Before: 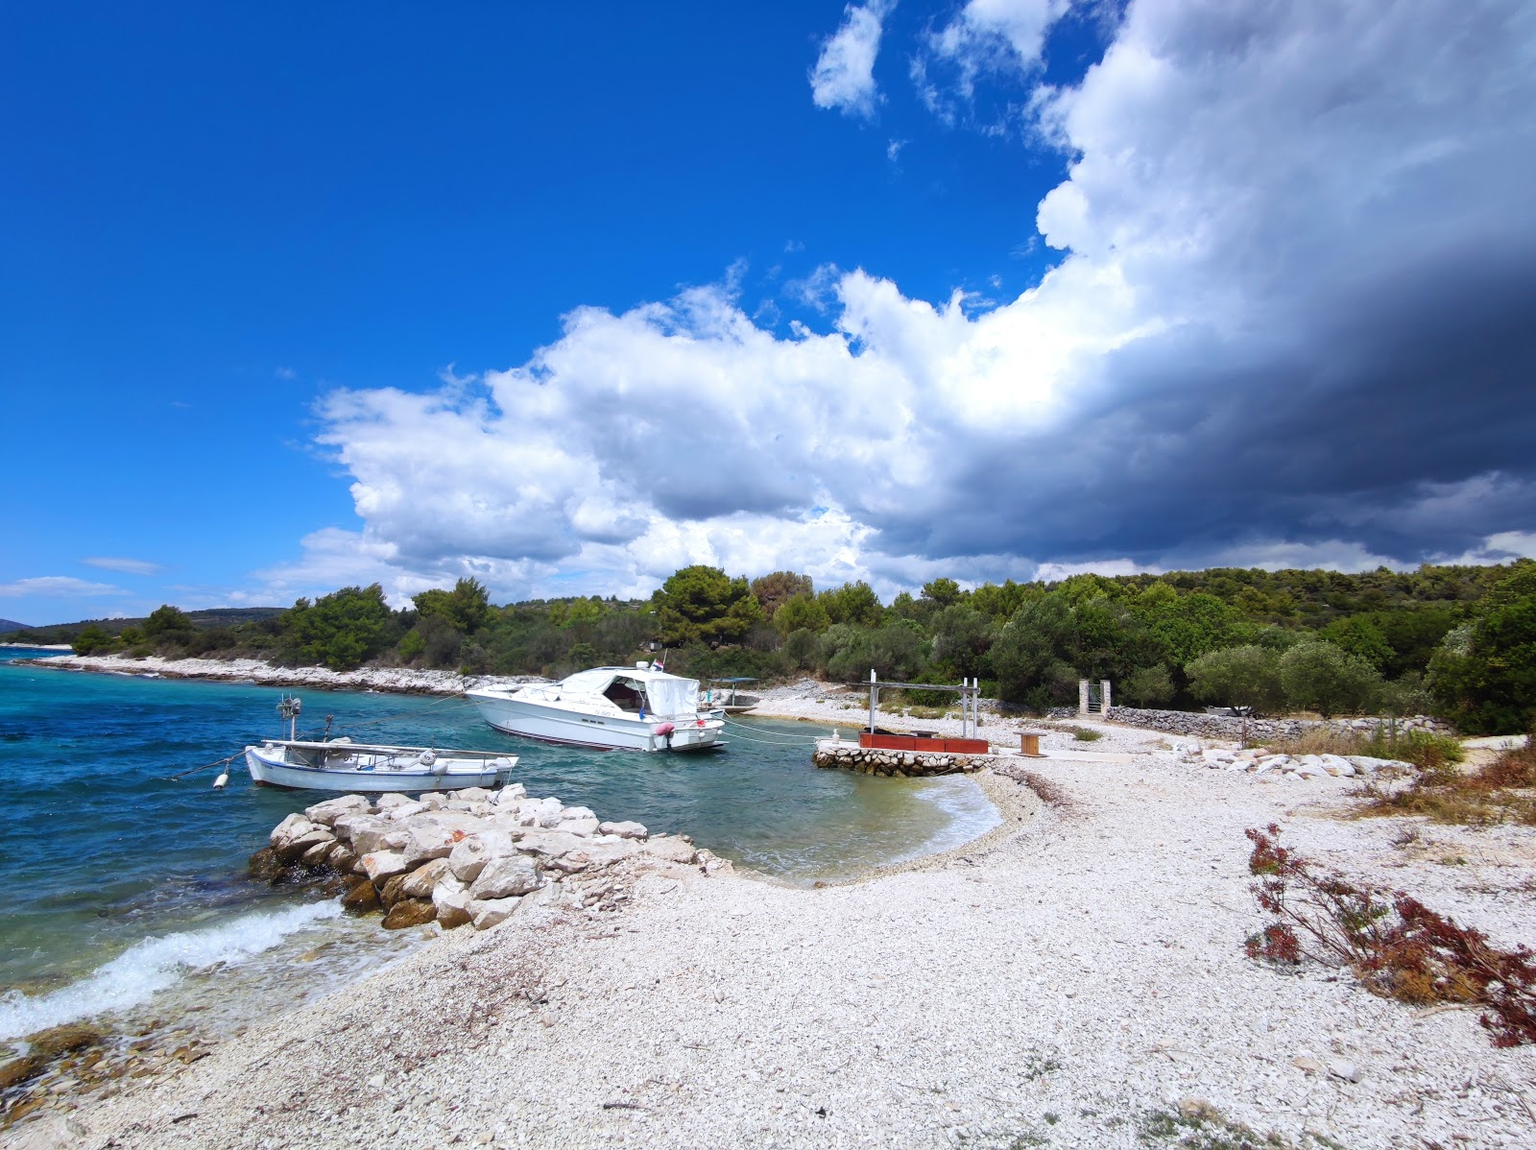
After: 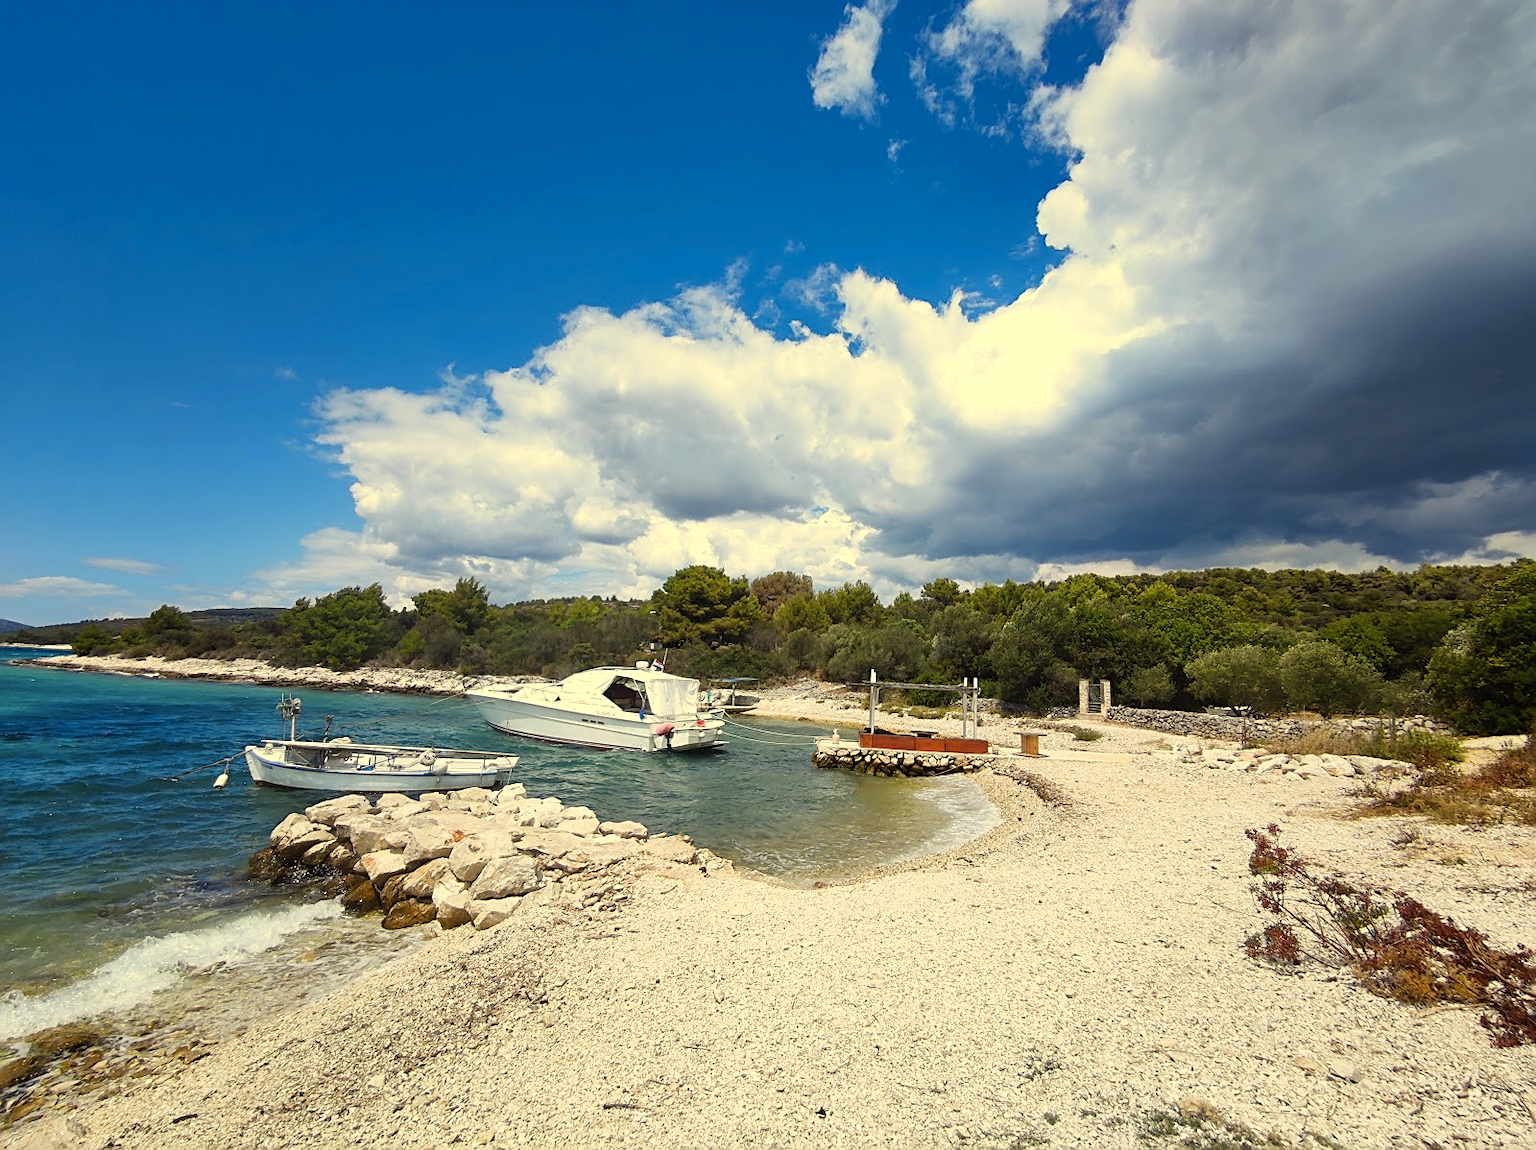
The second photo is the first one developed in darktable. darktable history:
sharpen: on, module defaults
white balance: red 1.08, blue 0.791
color contrast: green-magenta contrast 0.8, blue-yellow contrast 1.1, unbound 0
